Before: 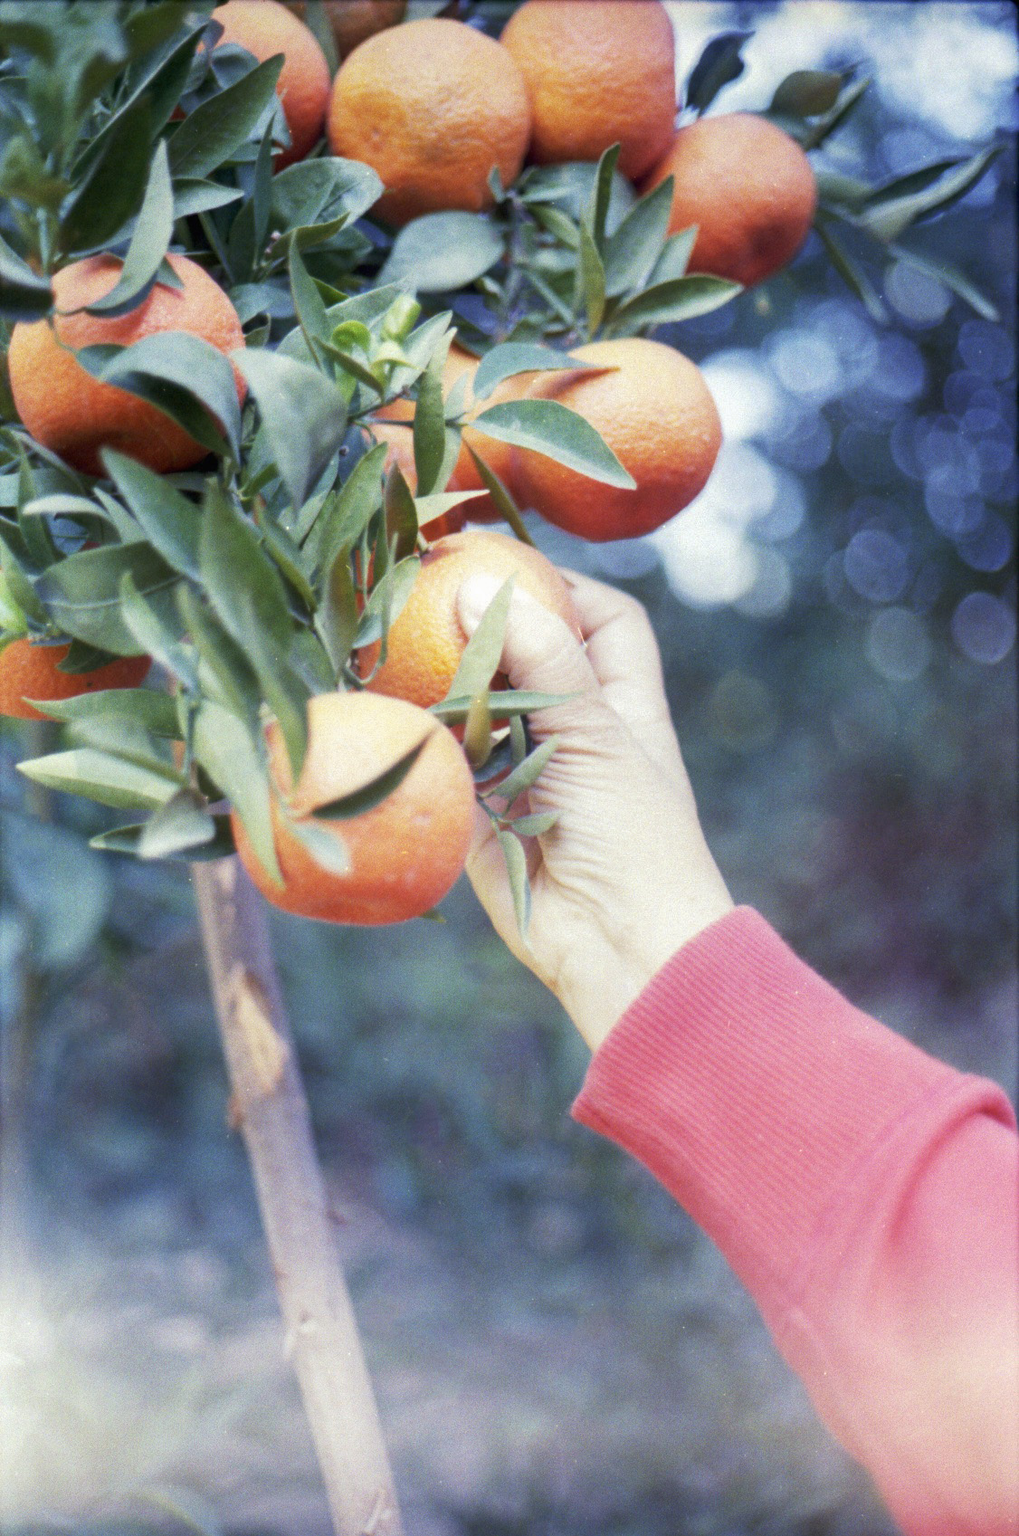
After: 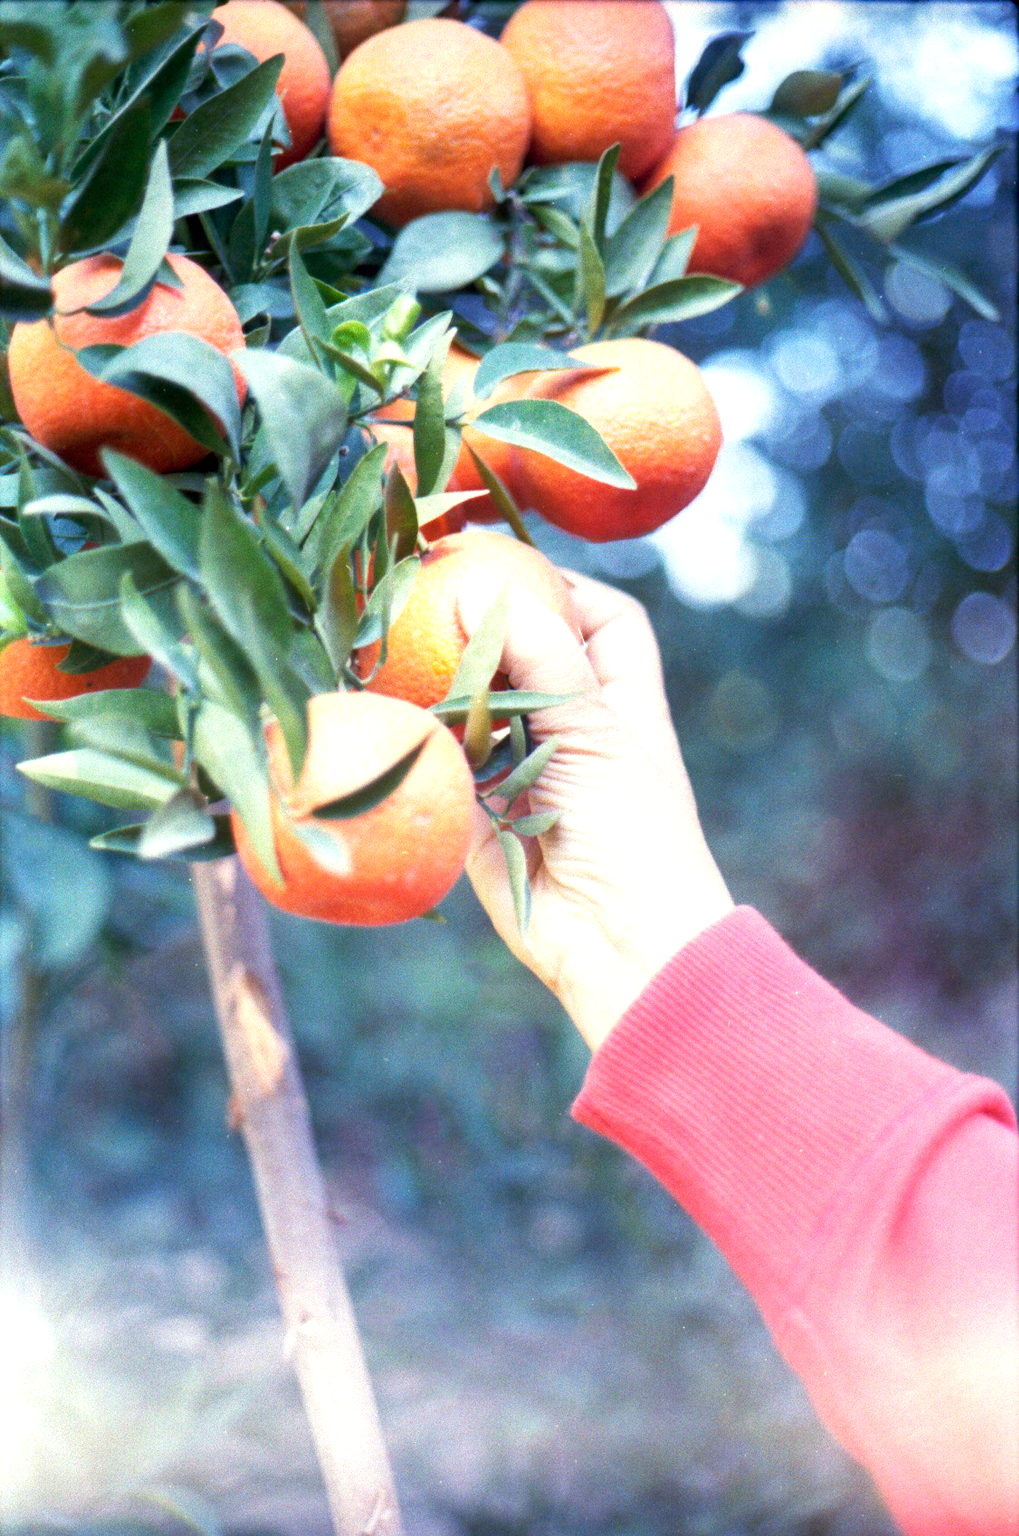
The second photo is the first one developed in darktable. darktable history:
levels: levels [0, 0.43, 0.859]
shadows and highlights: shadows 29.45, highlights -29.29, low approximation 0.01, soften with gaussian
